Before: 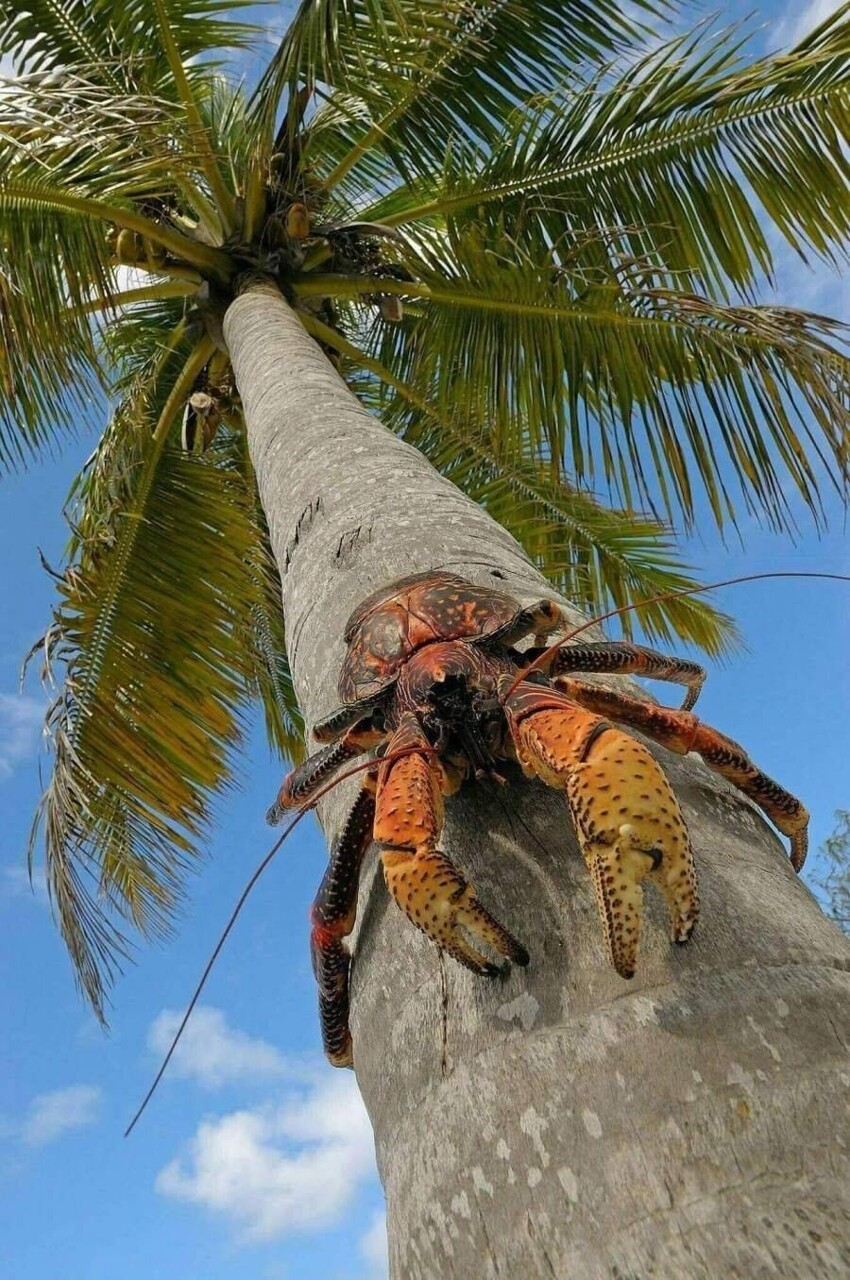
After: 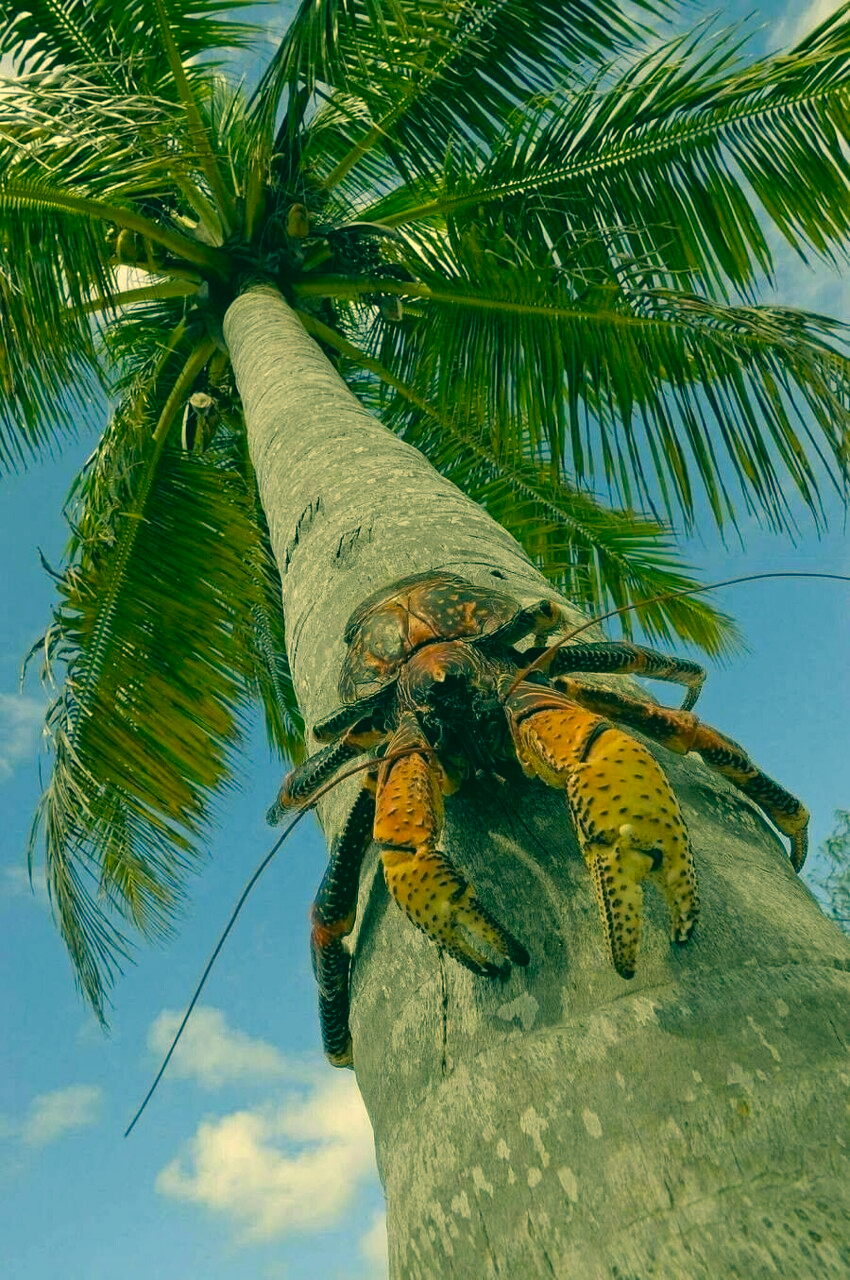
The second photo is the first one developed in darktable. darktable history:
color correction: highlights a* 1.97, highlights b* 34.69, shadows a* -37.47, shadows b* -6.01
